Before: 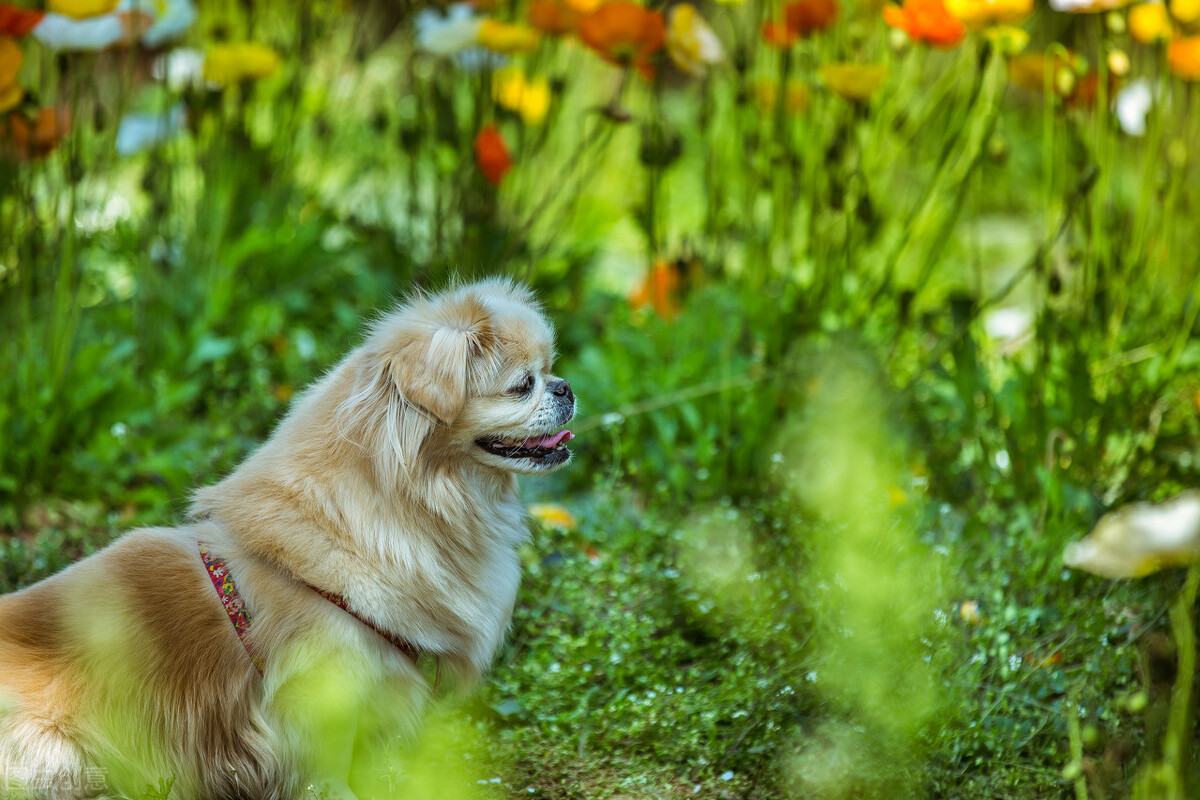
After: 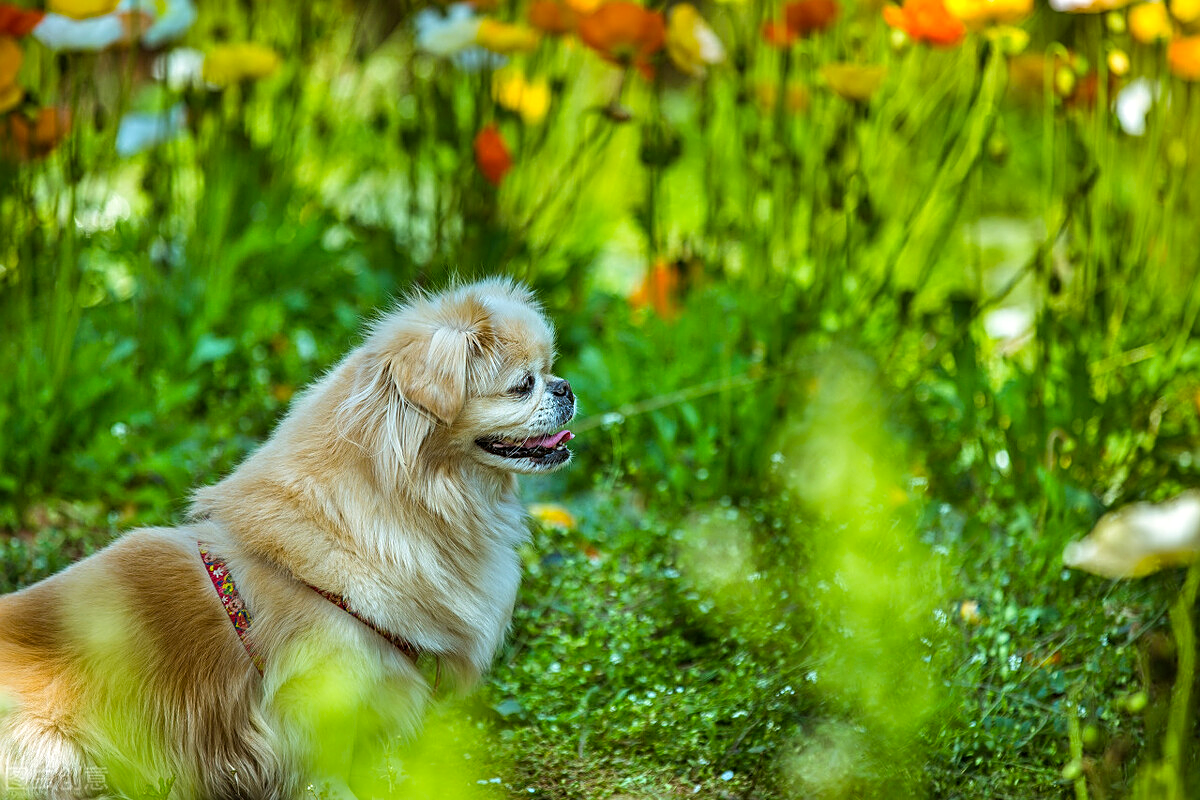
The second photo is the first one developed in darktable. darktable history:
color balance rgb: shadows lift › chroma 2.038%, shadows lift › hue 135.24°, linear chroma grading › global chroma 14.616%, perceptual saturation grading › global saturation 0.271%
exposure: exposure 0.152 EV, compensate highlight preservation false
sharpen: on, module defaults
